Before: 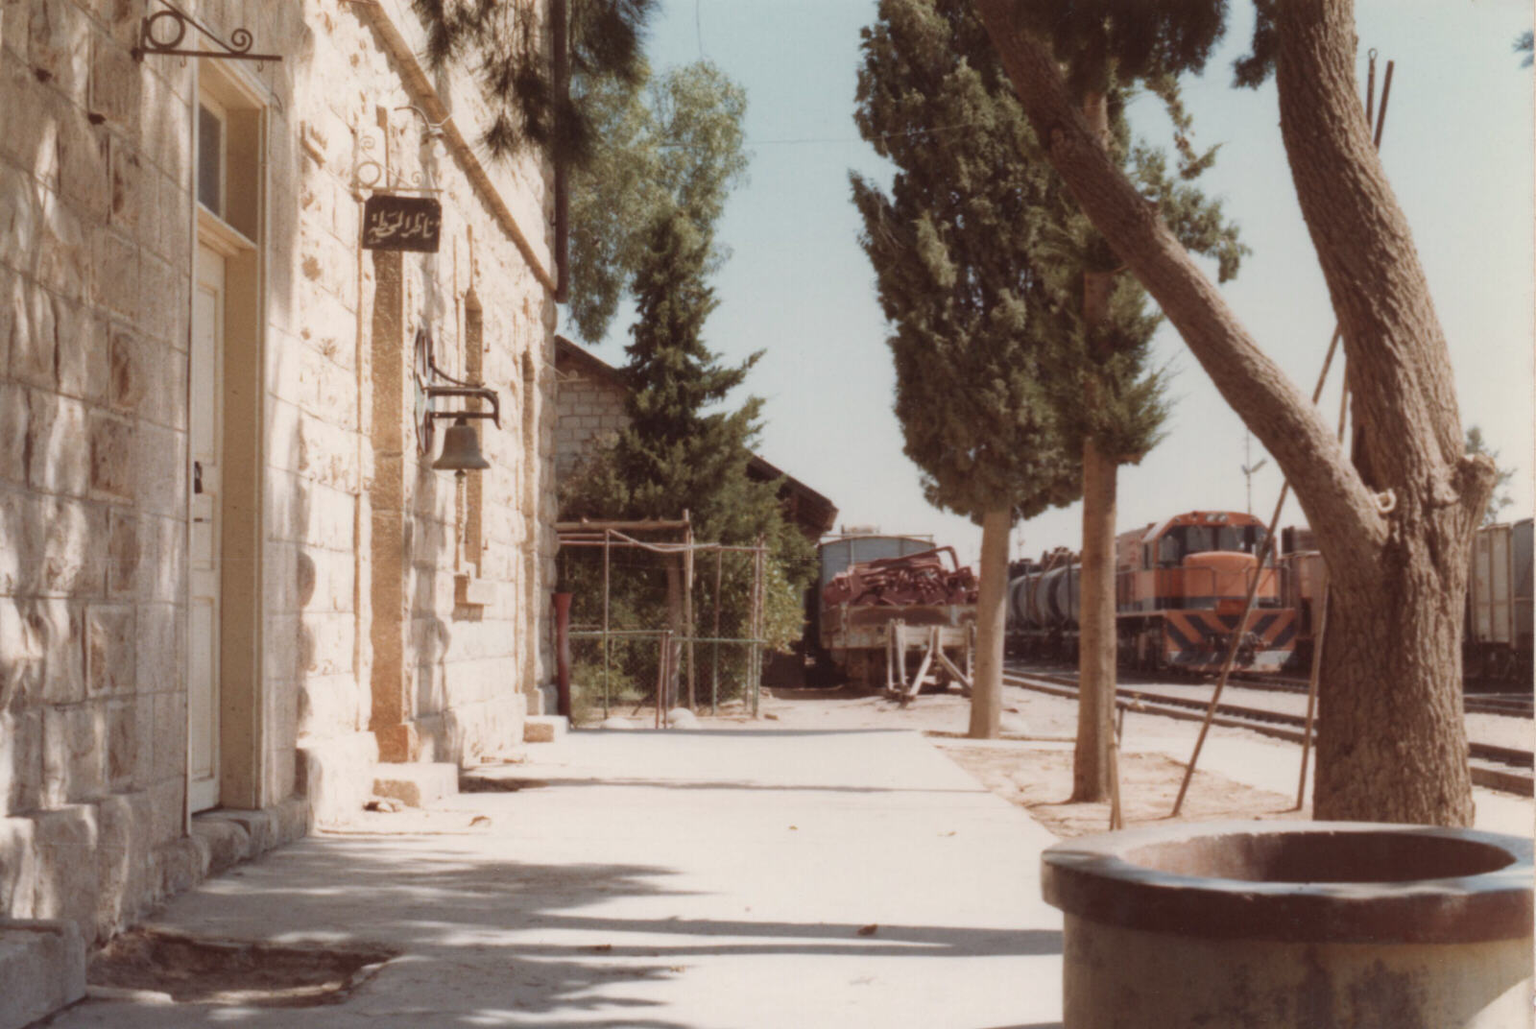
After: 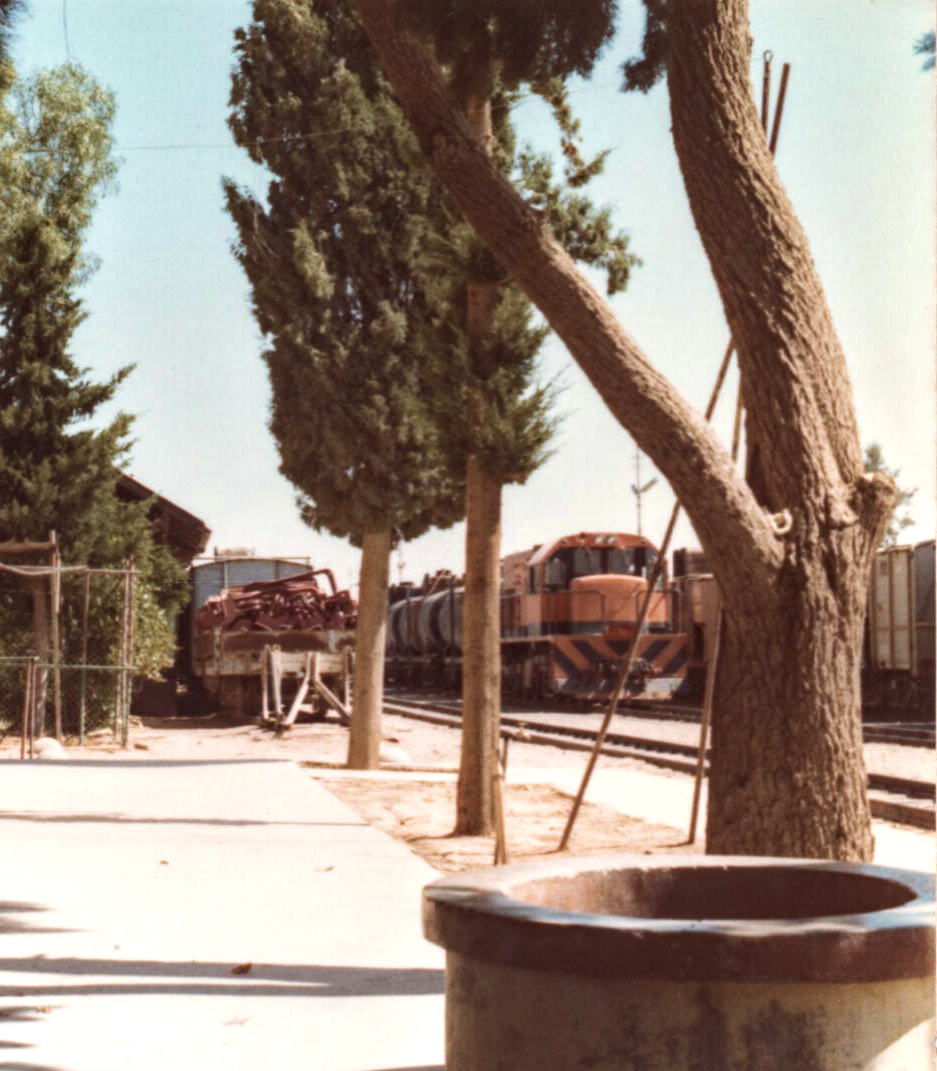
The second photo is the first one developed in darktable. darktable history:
local contrast: on, module defaults
velvia: on, module defaults
haze removal: compatibility mode true, adaptive false
crop: left 41.402%
tone equalizer: -8 EV 0.001 EV, -7 EV -0.002 EV, -6 EV 0.002 EV, -5 EV -0.03 EV, -4 EV -0.116 EV, -3 EV -0.169 EV, -2 EV 0.24 EV, -1 EV 0.702 EV, +0 EV 0.493 EV
